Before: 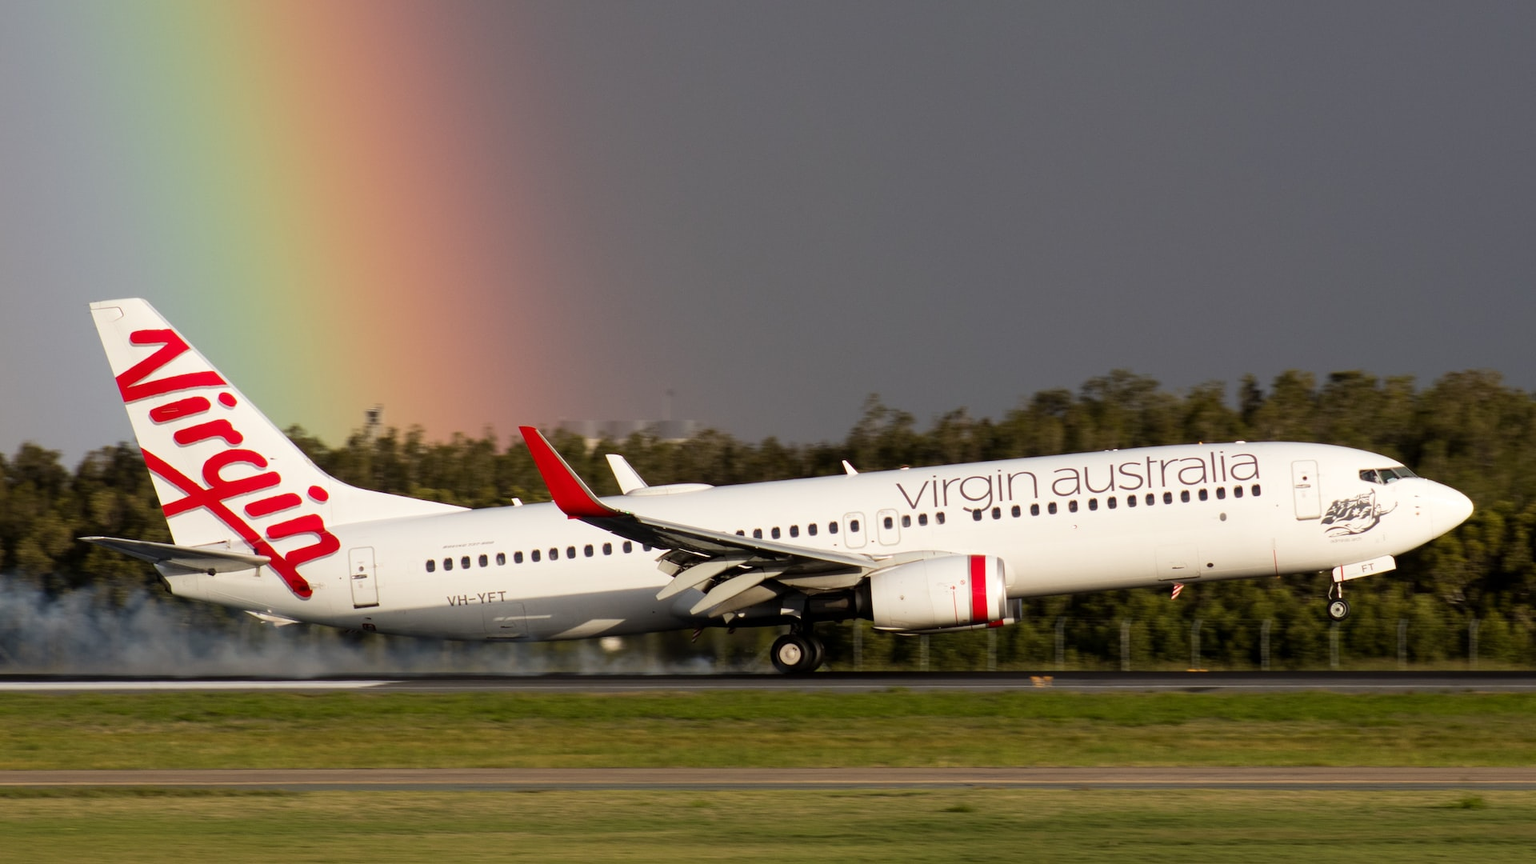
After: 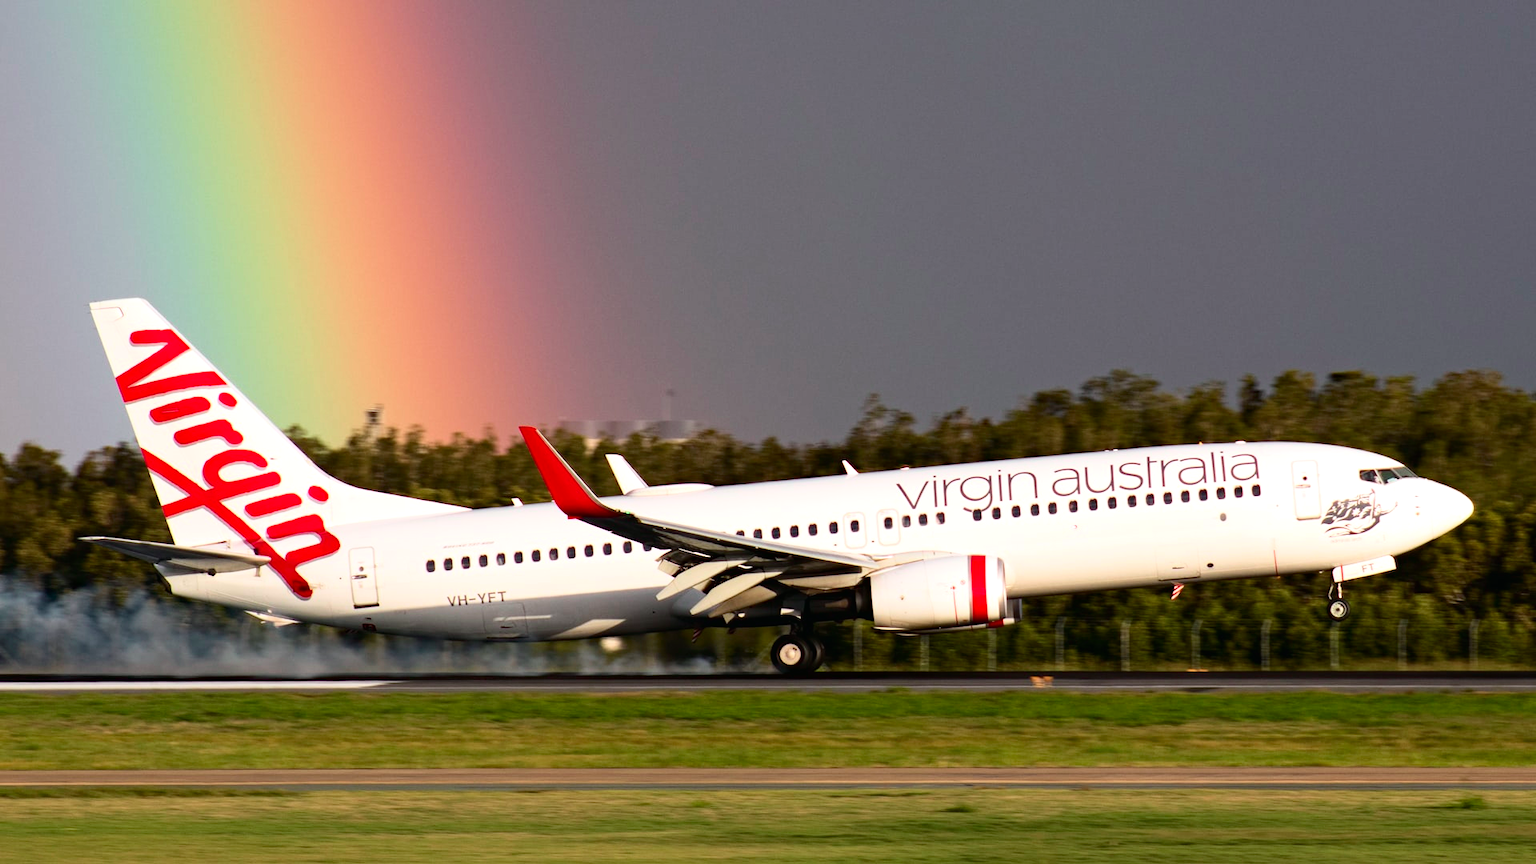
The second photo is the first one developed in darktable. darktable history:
haze removal: compatibility mode true, adaptive false
exposure: exposure 0.3 EV, compensate highlight preservation false
white balance: red 1.004, blue 1.024
tone curve: curves: ch0 [(0, 0.01) (0.037, 0.032) (0.131, 0.108) (0.275, 0.258) (0.483, 0.512) (0.61, 0.661) (0.696, 0.76) (0.792, 0.867) (0.911, 0.955) (0.997, 0.995)]; ch1 [(0, 0) (0.308, 0.268) (0.425, 0.383) (0.503, 0.502) (0.529, 0.543) (0.706, 0.754) (0.869, 0.907) (1, 1)]; ch2 [(0, 0) (0.228, 0.196) (0.336, 0.315) (0.399, 0.403) (0.485, 0.487) (0.502, 0.502) (0.525, 0.523) (0.545, 0.552) (0.587, 0.61) (0.636, 0.654) (0.711, 0.729) (0.855, 0.87) (0.998, 0.977)], color space Lab, independent channels, preserve colors none
